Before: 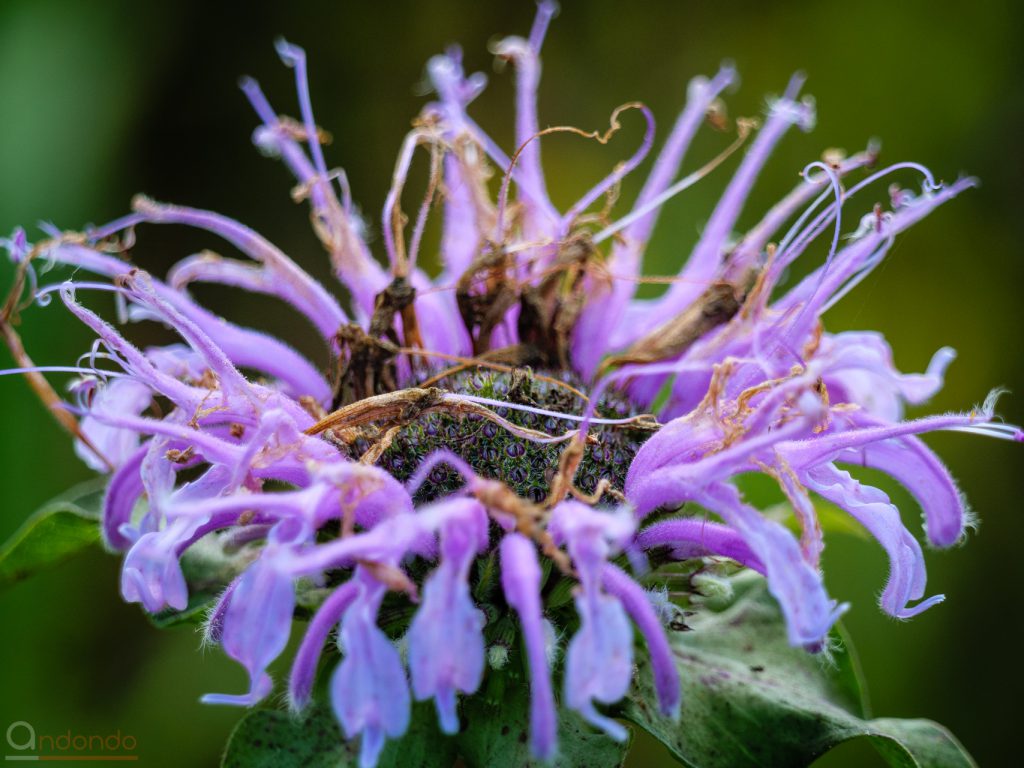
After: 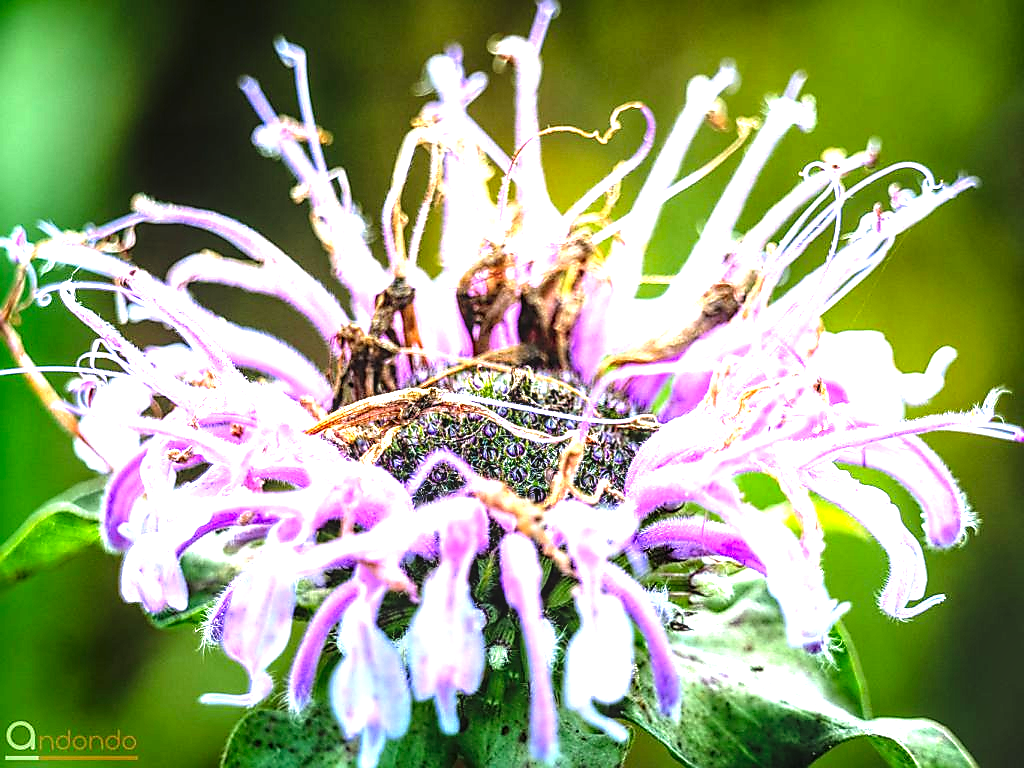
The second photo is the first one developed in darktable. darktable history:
levels: levels [0, 0.281, 0.562]
local contrast: detail 130%
sharpen: radius 1.407, amount 1.246, threshold 0.698
